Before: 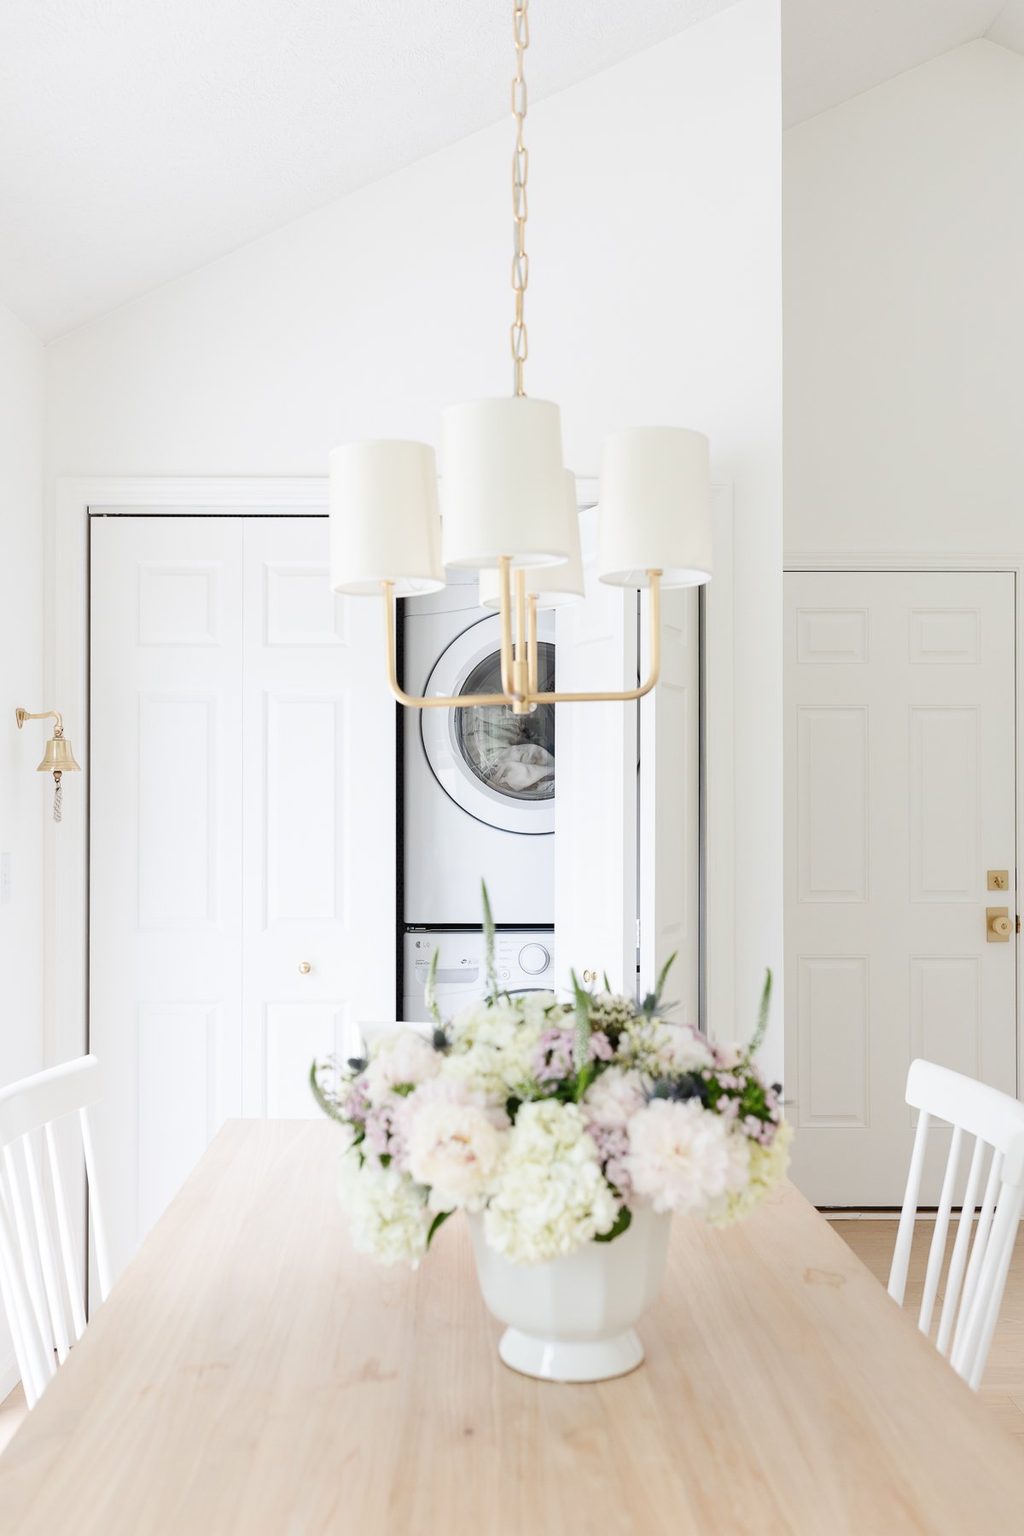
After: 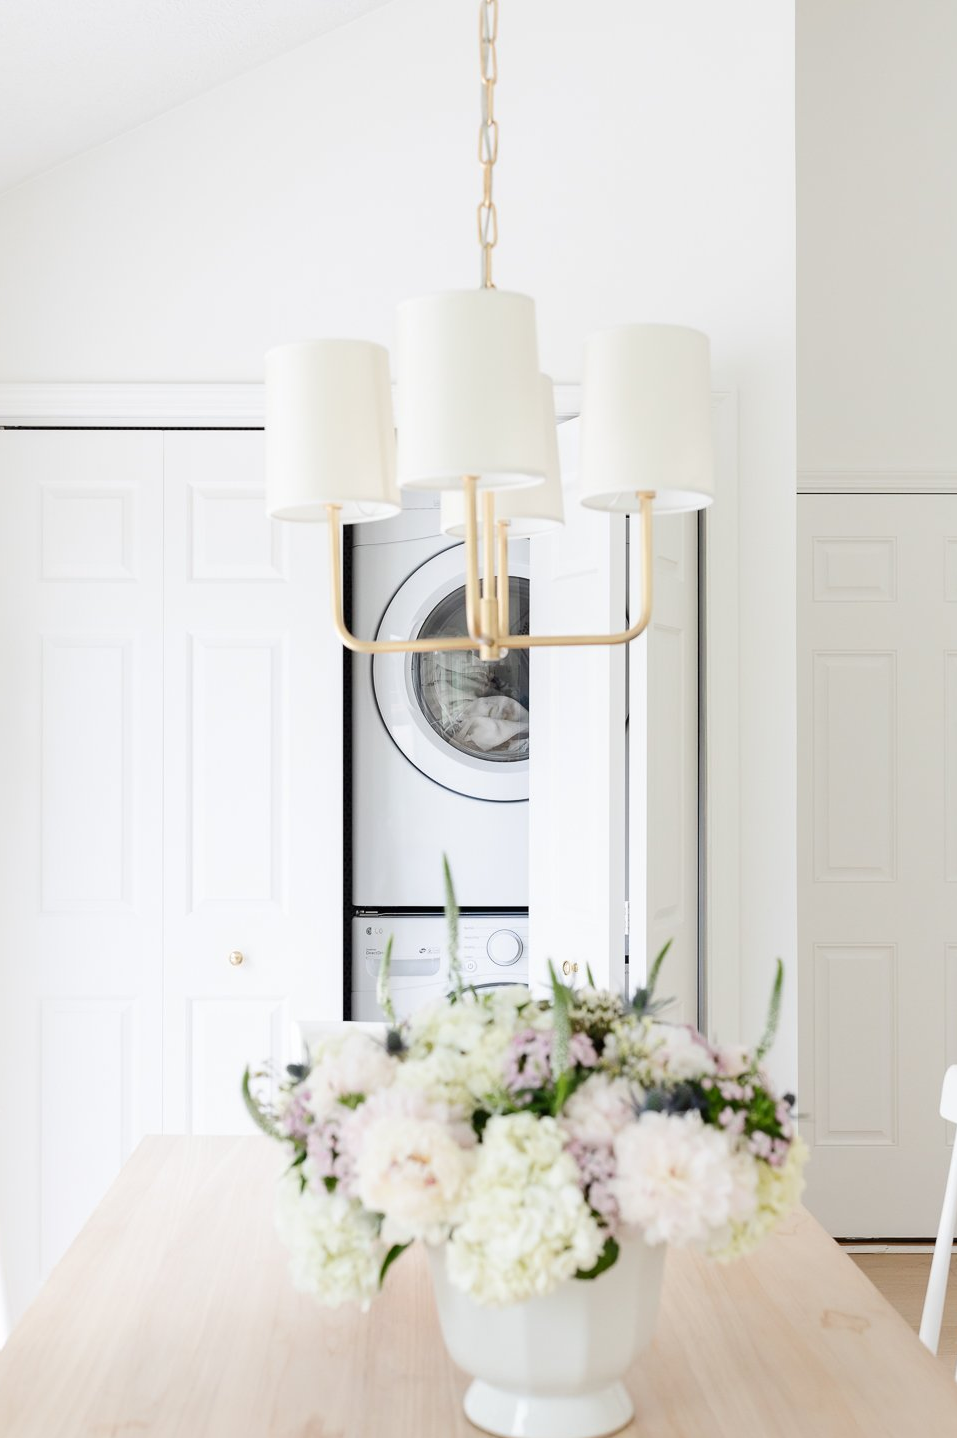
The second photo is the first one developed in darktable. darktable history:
exposure: black level correction 0.002, compensate highlight preservation false
crop and rotate: left 10.116%, top 9.828%, right 10.105%, bottom 10.232%
